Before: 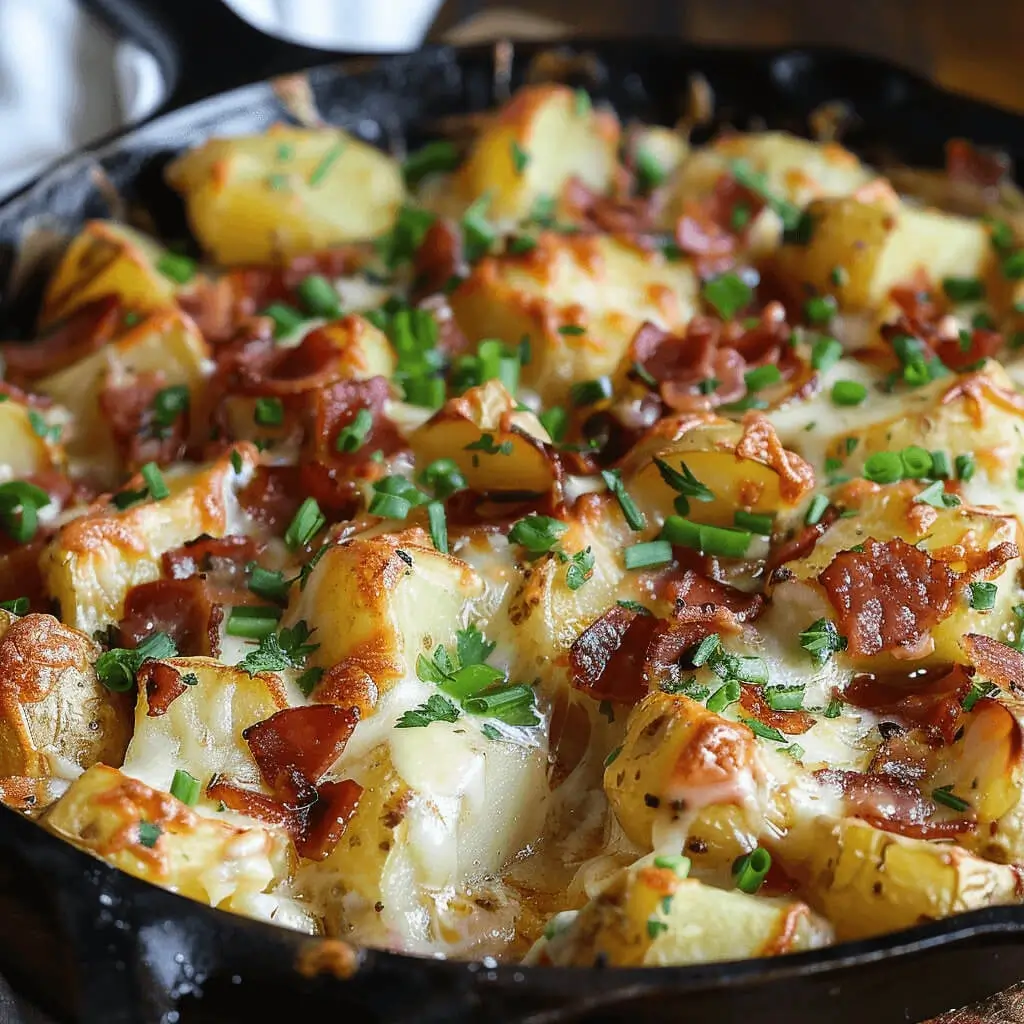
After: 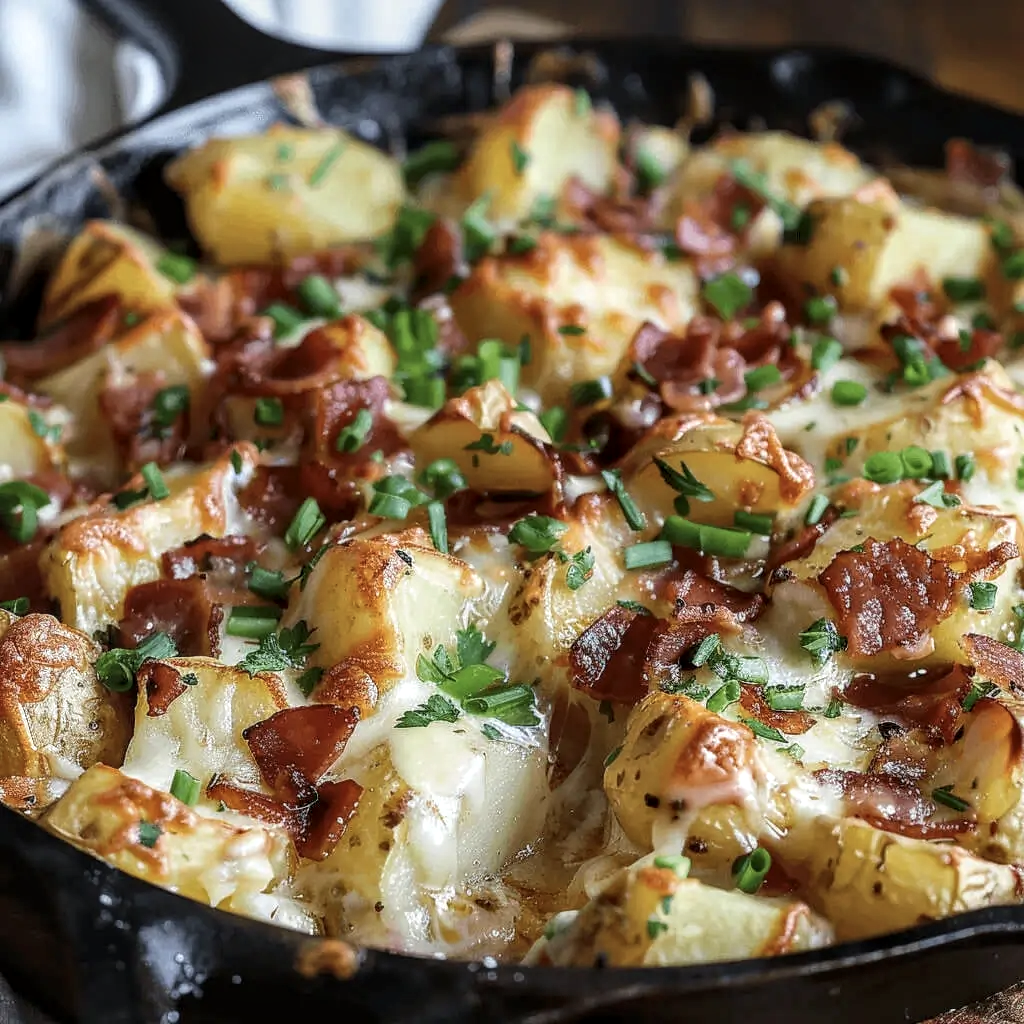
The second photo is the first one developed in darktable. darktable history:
contrast brightness saturation: saturation -0.17
local contrast: detail 130%
